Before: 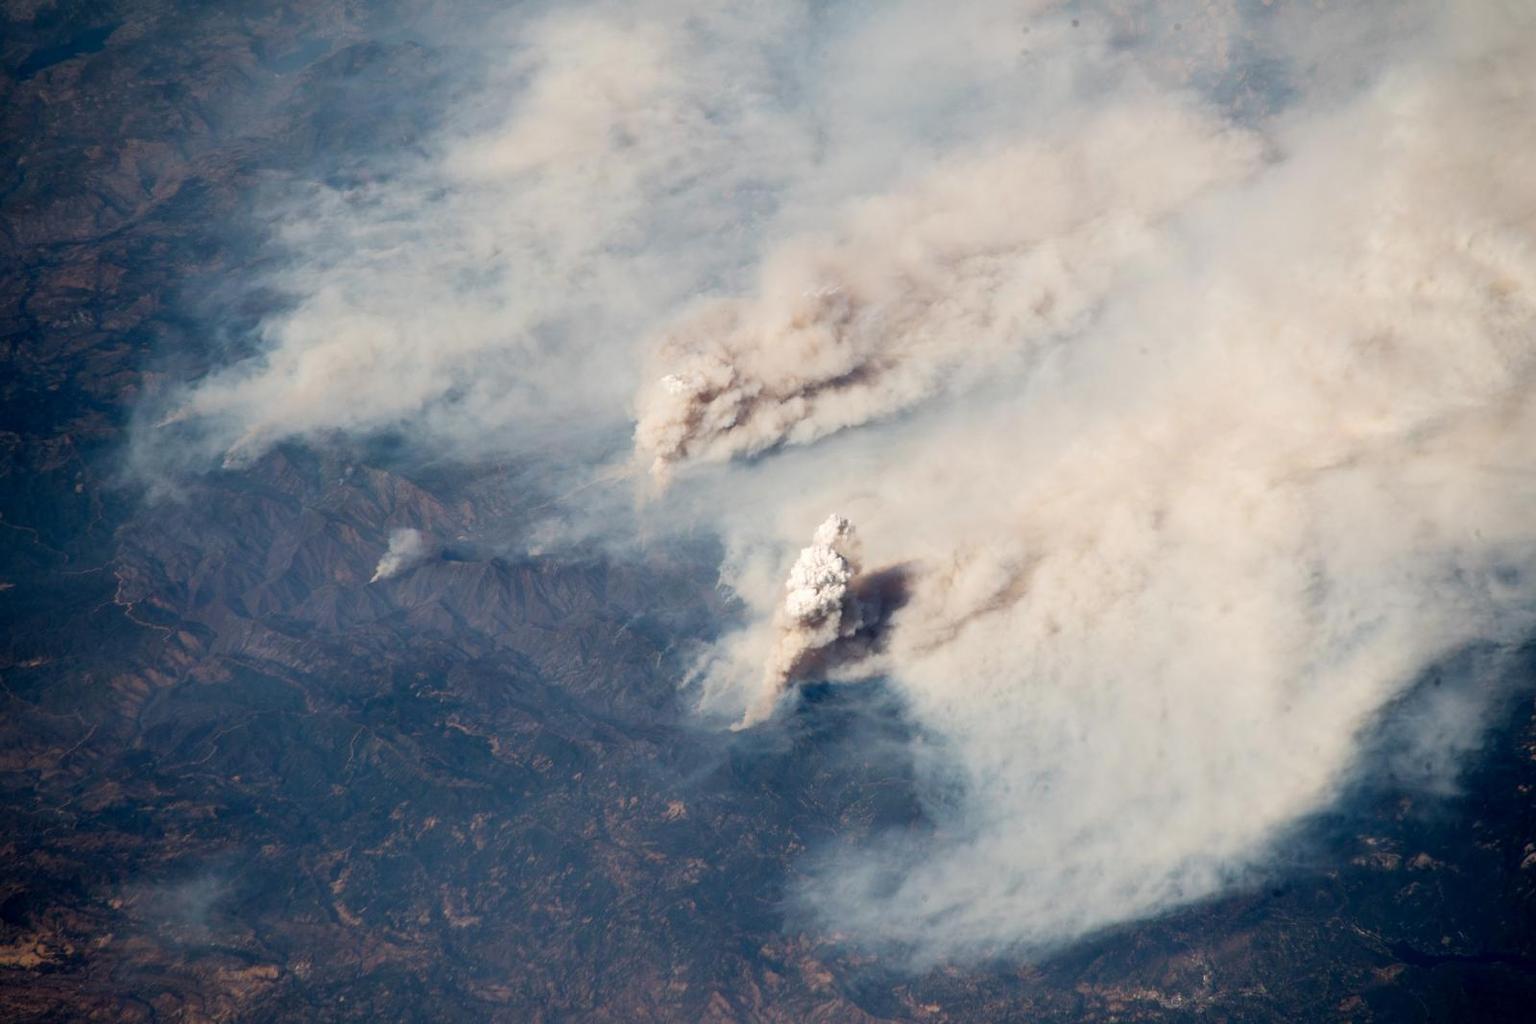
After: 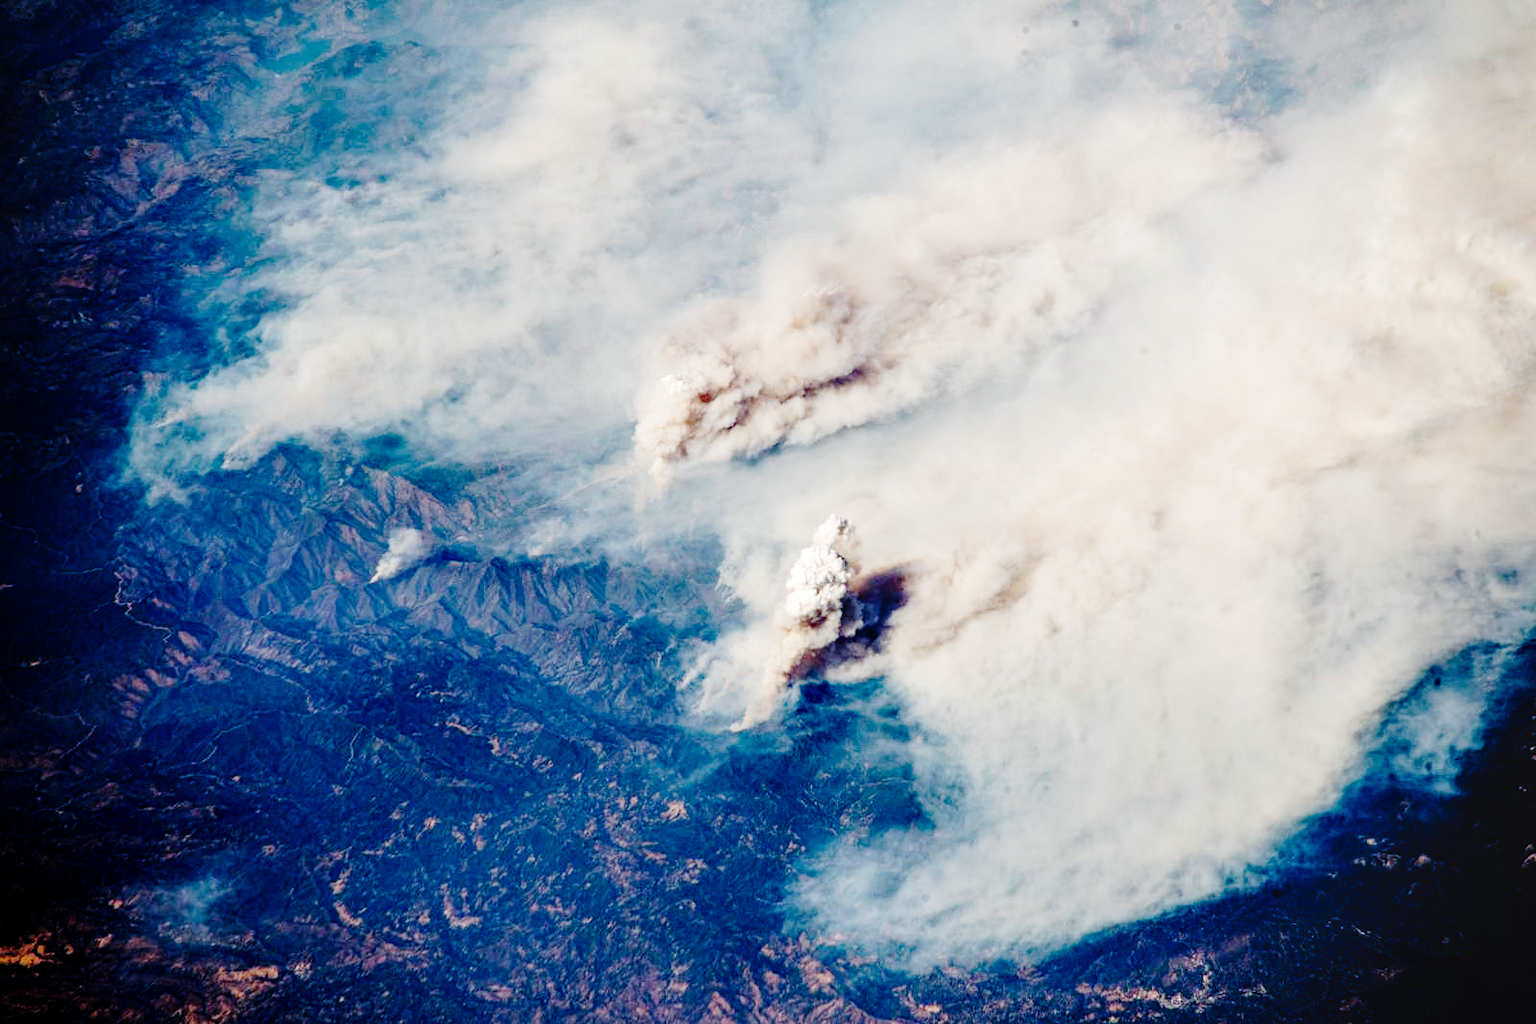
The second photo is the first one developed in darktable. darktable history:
haze removal: strength 0.296, distance 0.255, adaptive false
local contrast: on, module defaults
levels: mode automatic
base curve: curves: ch0 [(0, 0) (0.036, 0.01) (0.123, 0.254) (0.258, 0.504) (0.507, 0.748) (1, 1)], preserve colors none
